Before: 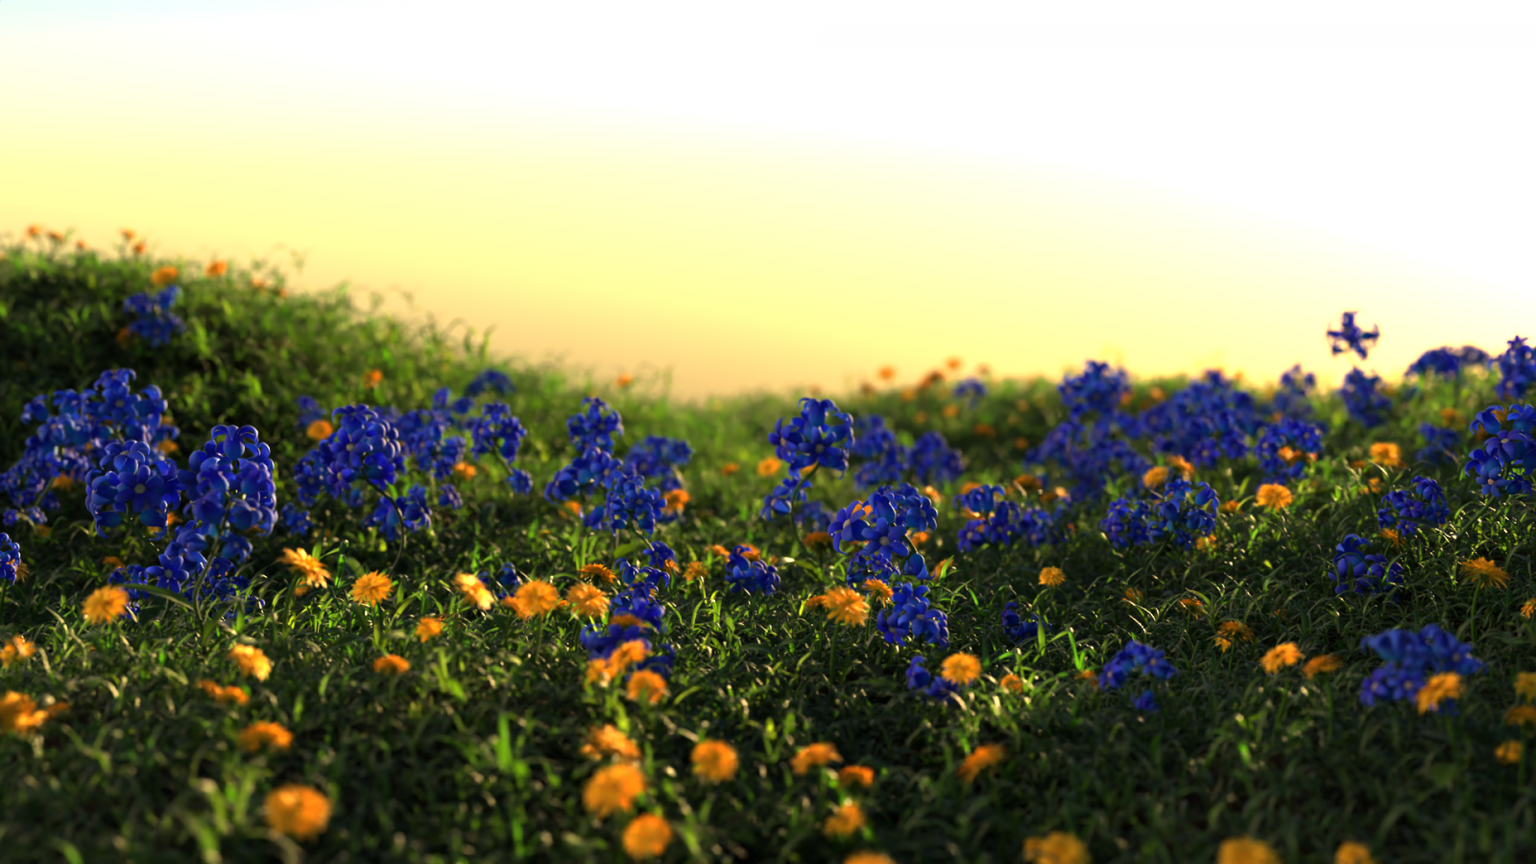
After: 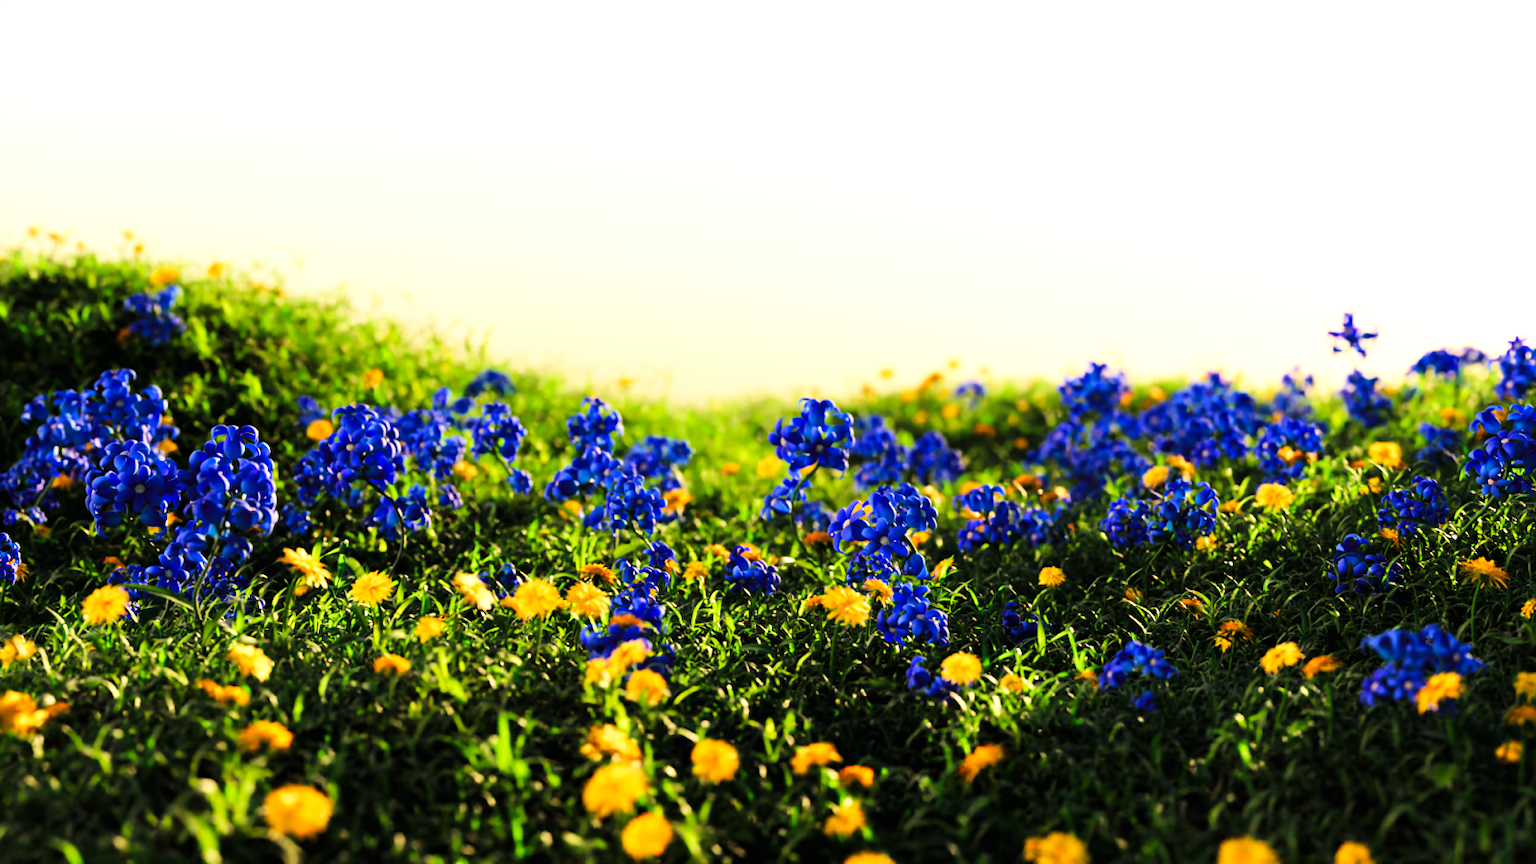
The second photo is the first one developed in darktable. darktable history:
tone curve: curves: ch0 [(0, 0) (0.004, 0.001) (0.133, 0.112) (0.325, 0.362) (0.832, 0.893) (1, 1)], color space Lab, linked channels, preserve colors none
base curve: curves: ch0 [(0, 0.003) (0.001, 0.002) (0.006, 0.004) (0.02, 0.022) (0.048, 0.086) (0.094, 0.234) (0.162, 0.431) (0.258, 0.629) (0.385, 0.8) (0.548, 0.918) (0.751, 0.988) (1, 1)], preserve colors none
